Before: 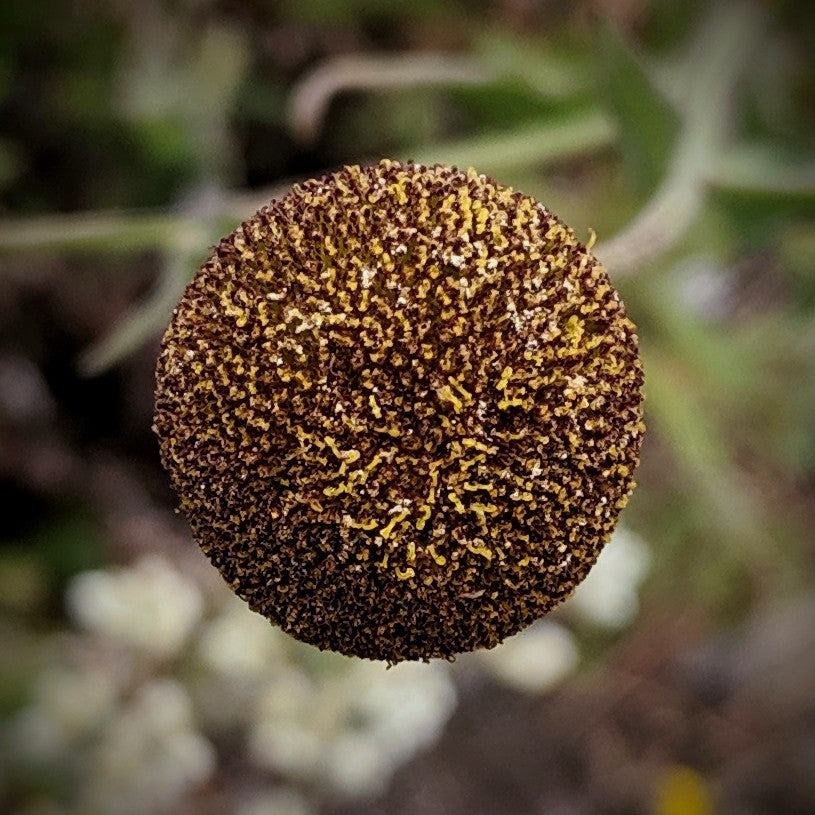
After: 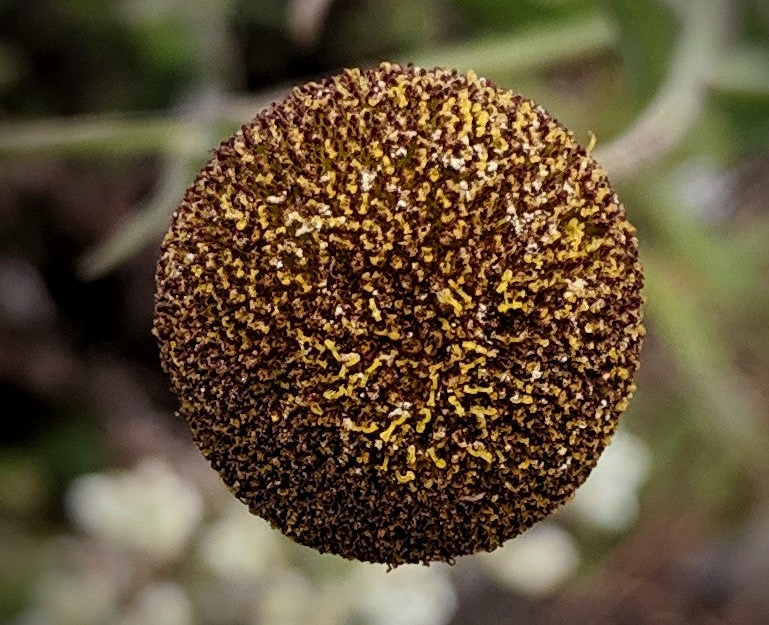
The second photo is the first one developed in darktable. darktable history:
crop and rotate: angle 0.033°, top 11.961%, right 5.484%, bottom 11.185%
